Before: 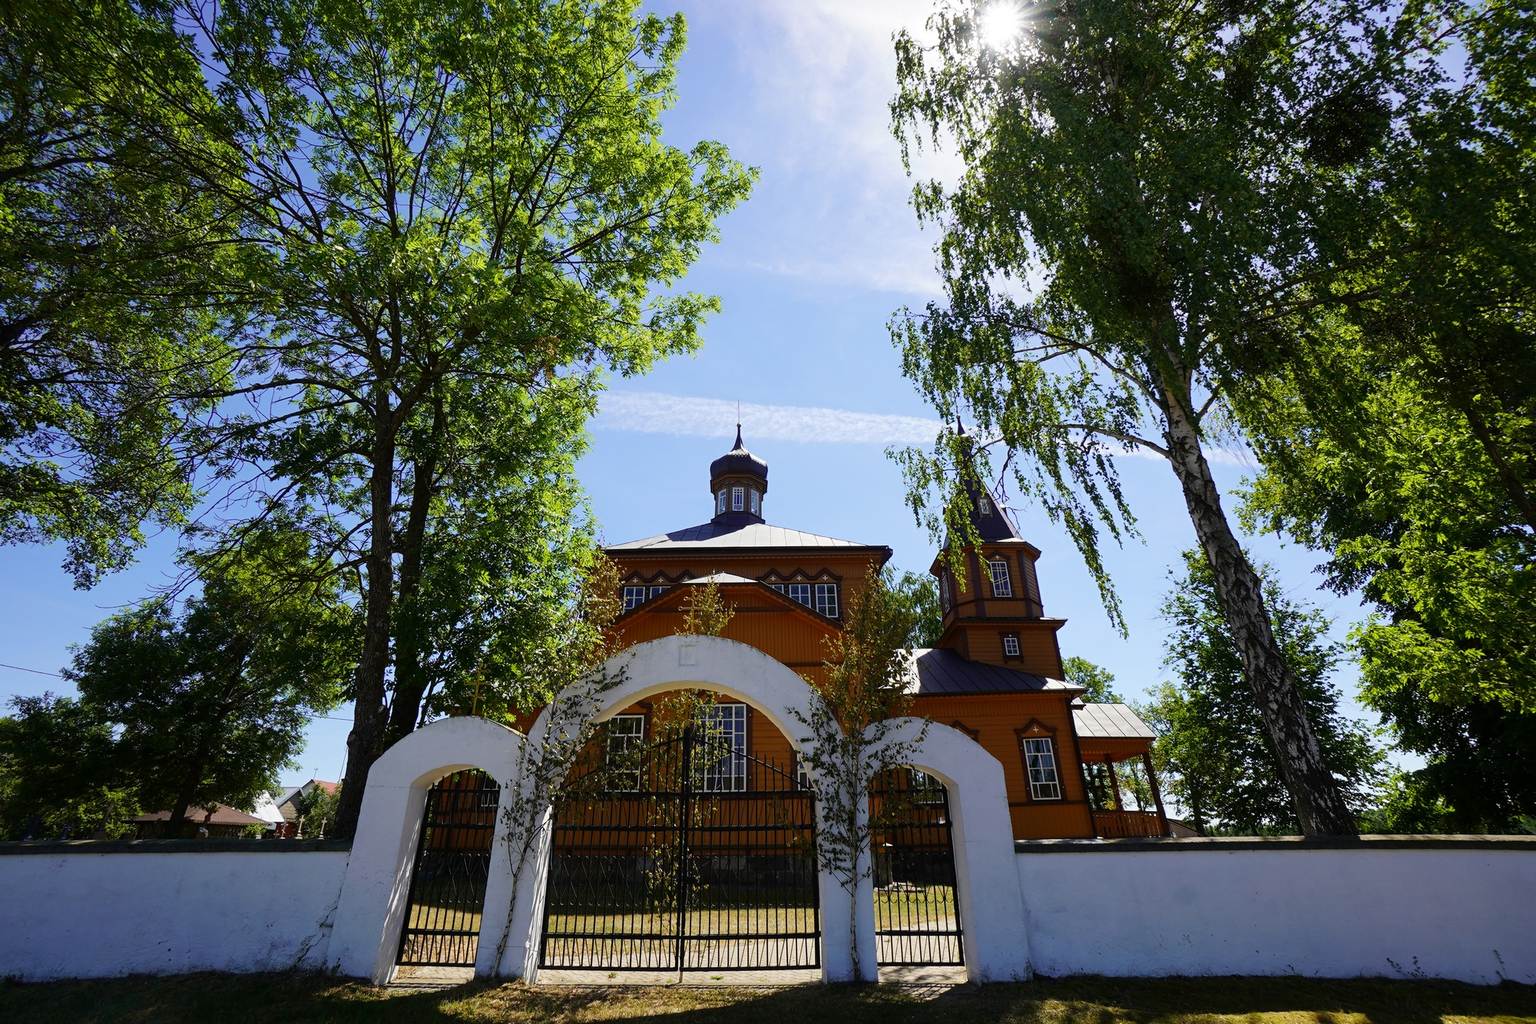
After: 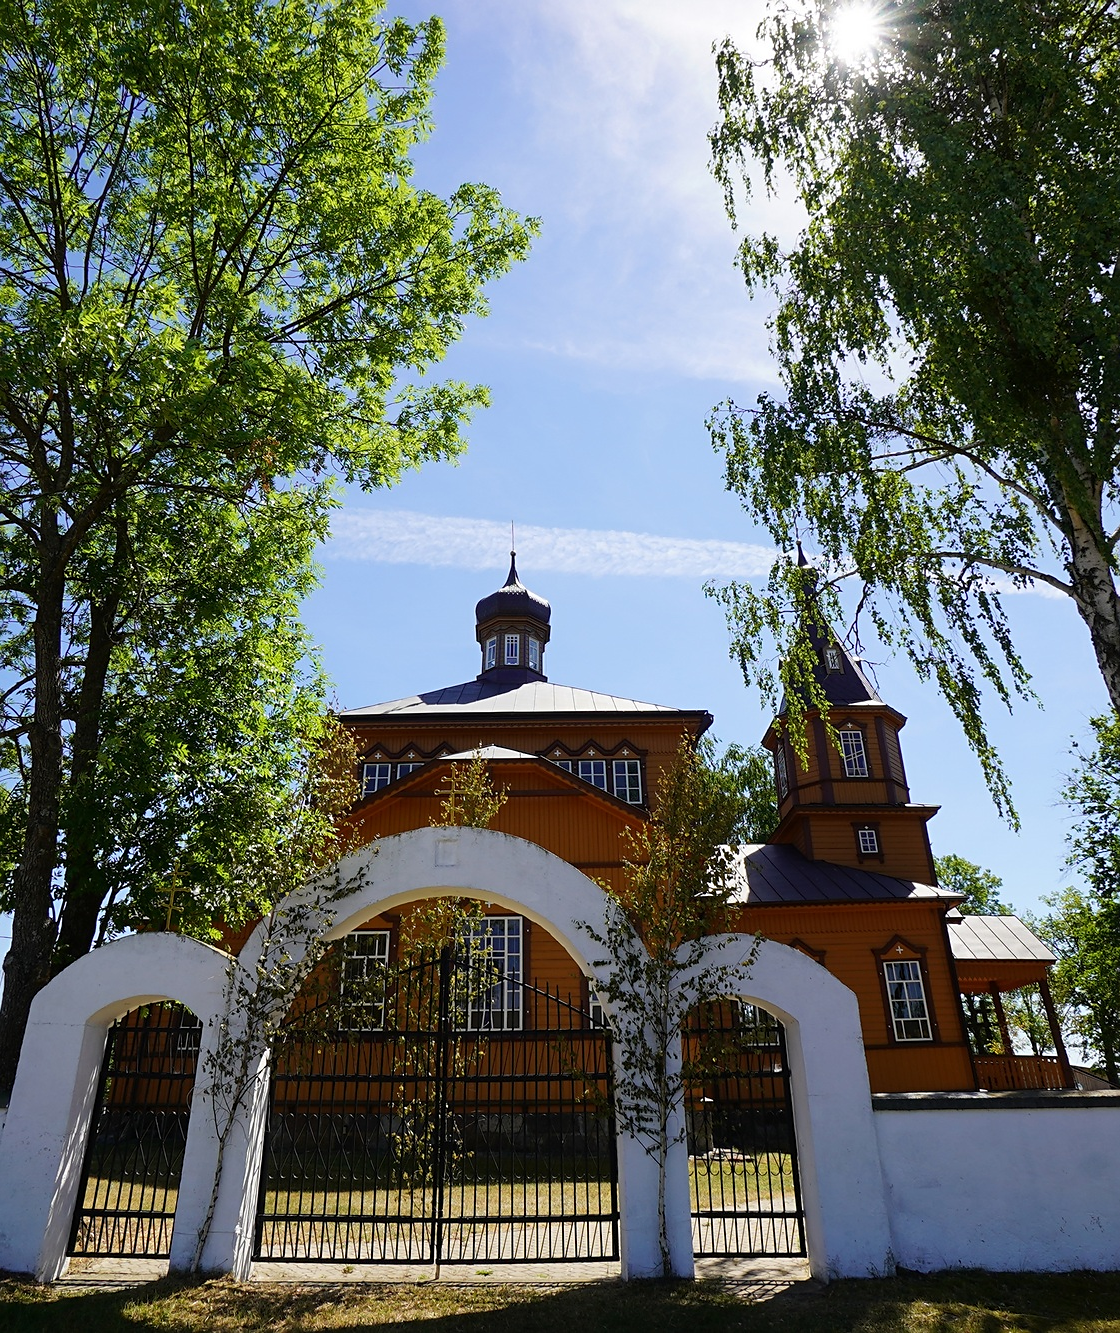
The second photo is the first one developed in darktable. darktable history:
crop and rotate: left 22.454%, right 21.519%
sharpen: radius 1.506, amount 0.395, threshold 1.163
